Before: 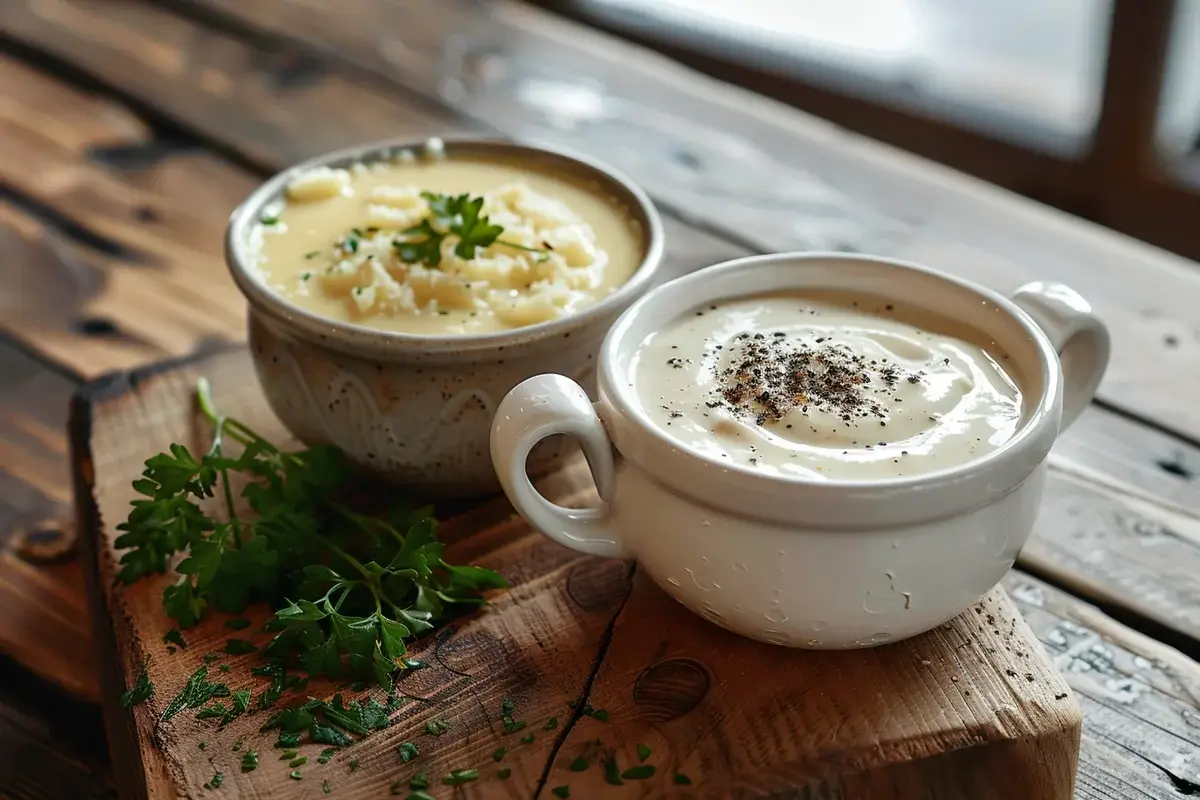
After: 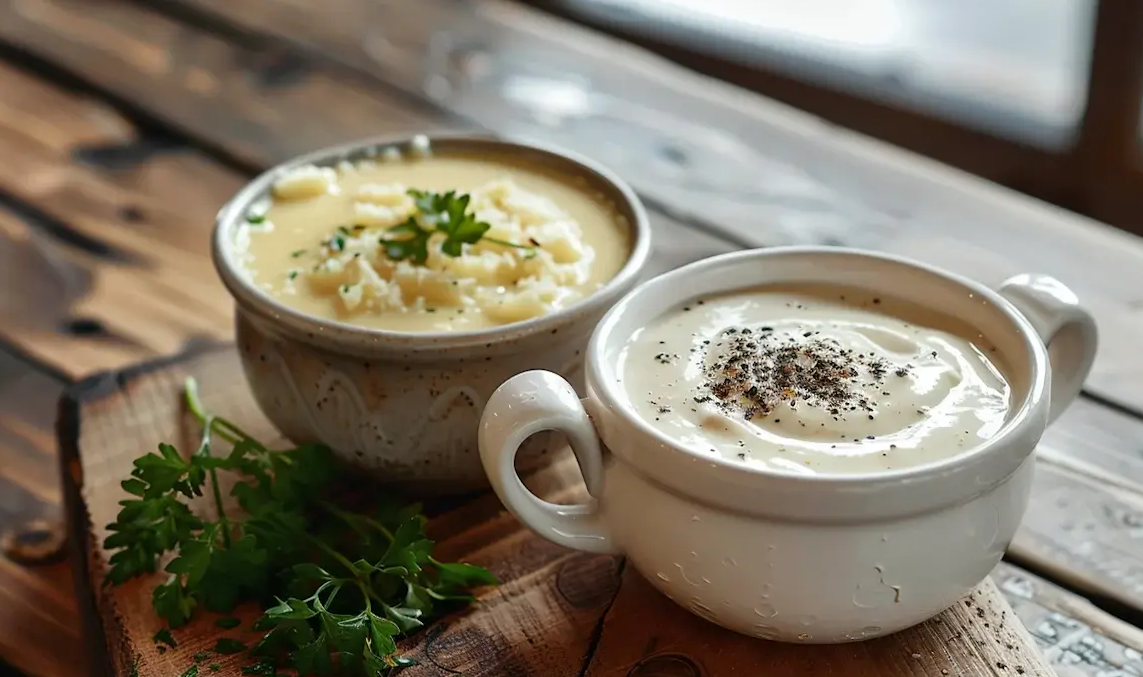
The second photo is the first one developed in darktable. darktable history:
crop and rotate: angle 0.478°, left 0.4%, right 3.101%, bottom 14.276%
